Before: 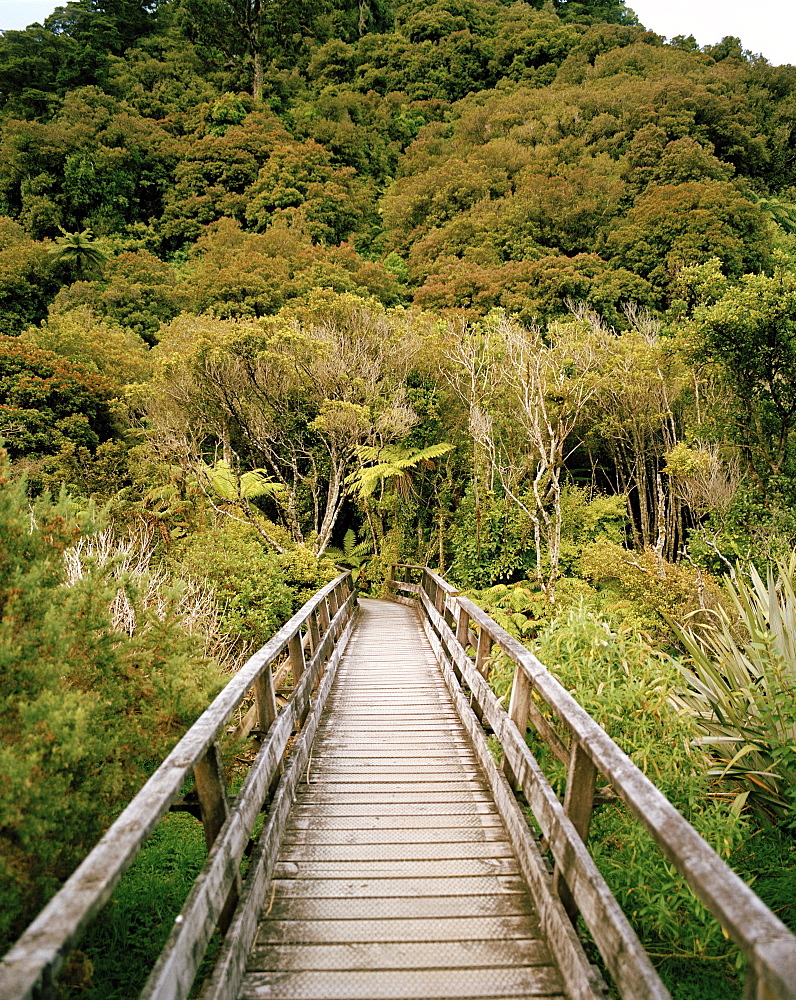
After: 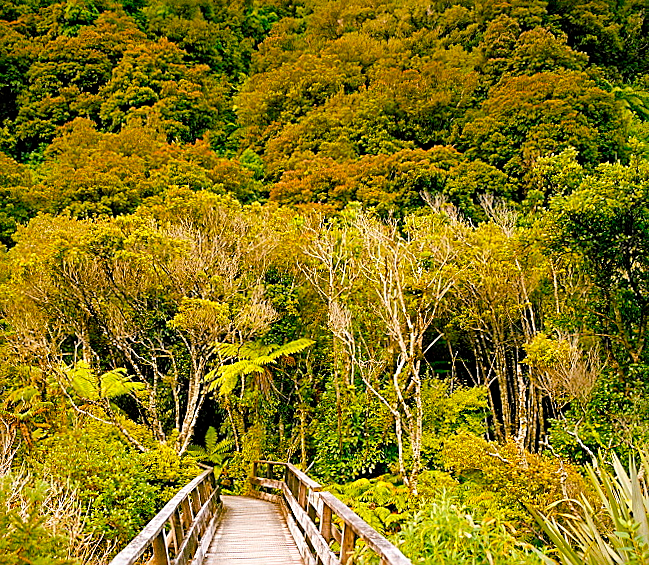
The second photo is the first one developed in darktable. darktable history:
tone equalizer: on, module defaults
rotate and perspective: rotation -1.24°, automatic cropping off
contrast brightness saturation: contrast 0.08, saturation 0.02
sharpen: on, module defaults
exposure: compensate highlight preservation false
crop: left 18.38%, top 11.092%, right 2.134%, bottom 33.217%
color balance rgb: perceptual saturation grading › global saturation 30%, global vibrance 20%
